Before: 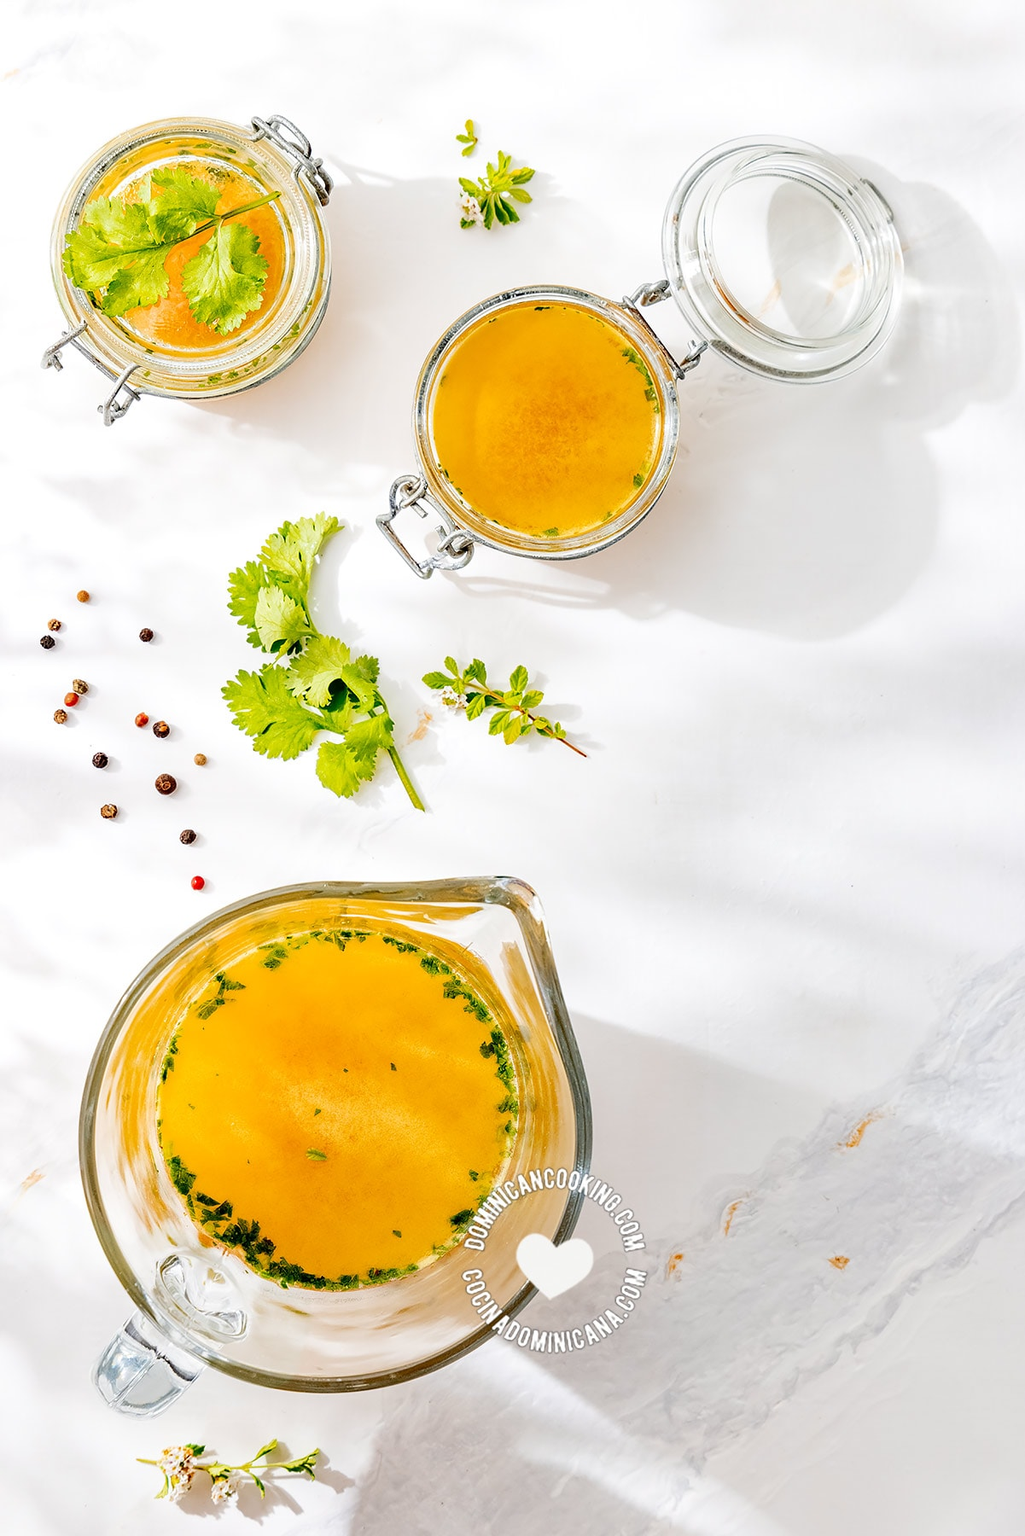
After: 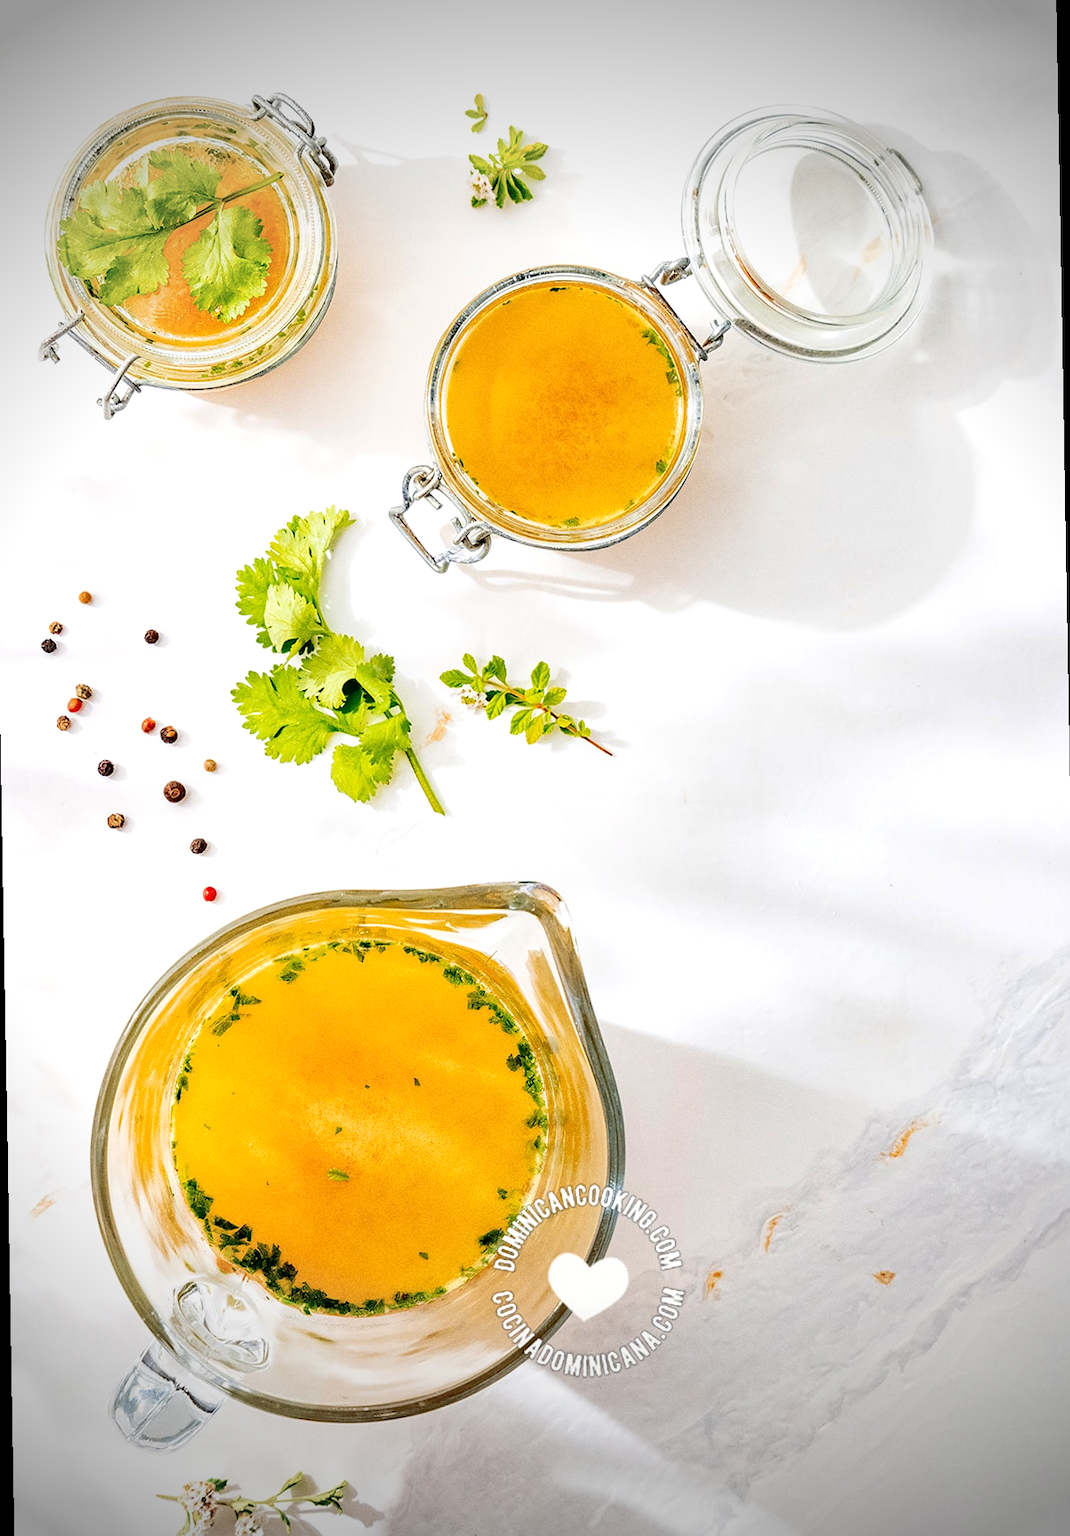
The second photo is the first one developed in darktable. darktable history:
velvia: on, module defaults
grain: coarseness 0.09 ISO
rotate and perspective: rotation -1°, crop left 0.011, crop right 0.989, crop top 0.025, crop bottom 0.975
vignetting: fall-off start 75%, brightness -0.692, width/height ratio 1.084
exposure: black level correction 0.001, exposure 0.14 EV, compensate highlight preservation false
